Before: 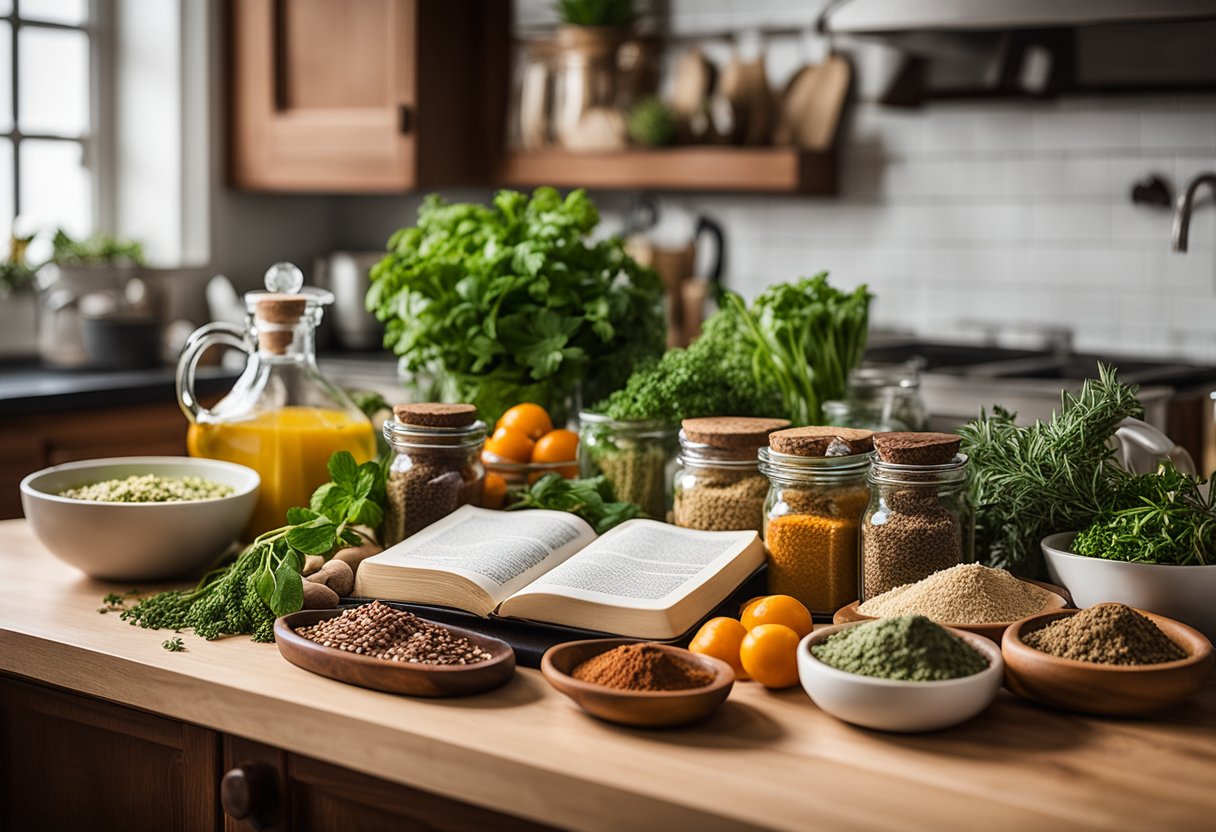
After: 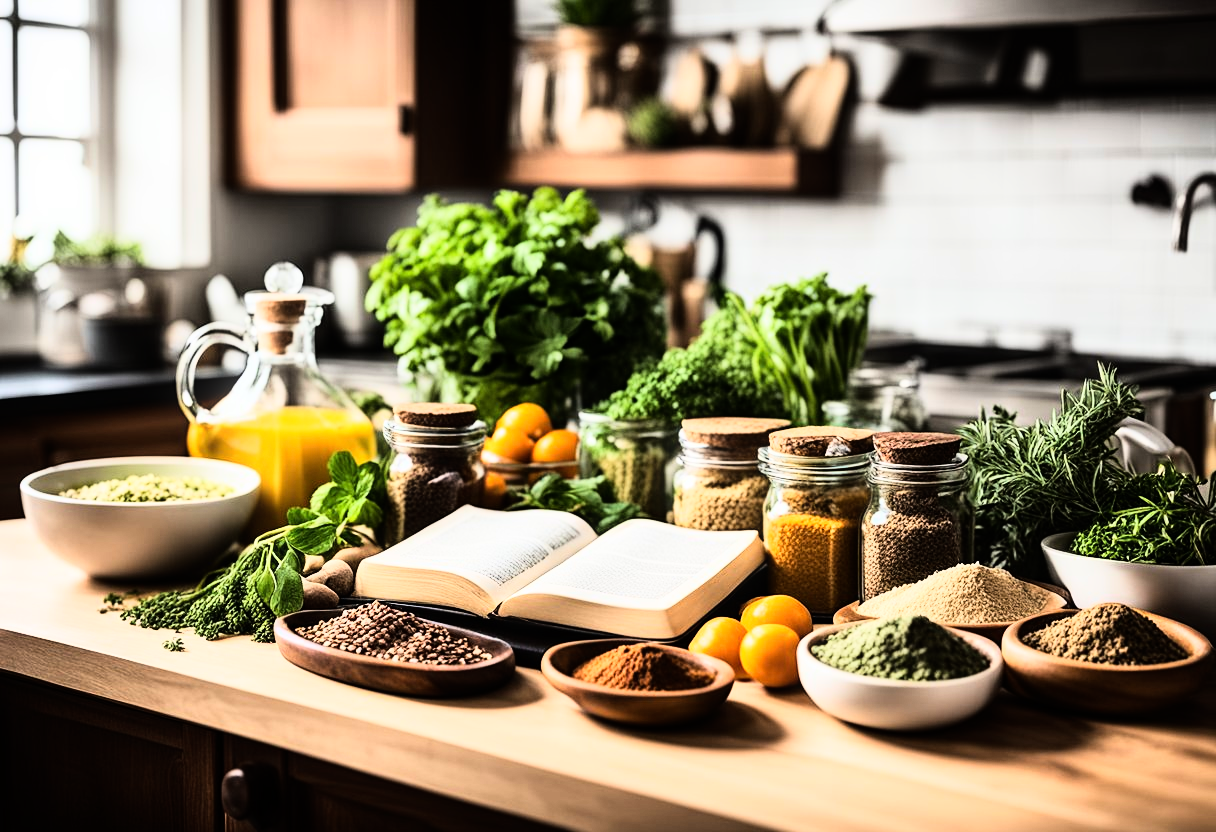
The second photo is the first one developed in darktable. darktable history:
exposure: exposure -0.151 EV, compensate highlight preservation false
white balance: emerald 1
bloom: size 3%, threshold 100%, strength 0%
rgb curve: curves: ch0 [(0, 0) (0.21, 0.15) (0.24, 0.21) (0.5, 0.75) (0.75, 0.96) (0.89, 0.99) (1, 1)]; ch1 [(0, 0.02) (0.21, 0.13) (0.25, 0.2) (0.5, 0.67) (0.75, 0.9) (0.89, 0.97) (1, 1)]; ch2 [(0, 0.02) (0.21, 0.13) (0.25, 0.2) (0.5, 0.67) (0.75, 0.9) (0.89, 0.97) (1, 1)], compensate middle gray true
